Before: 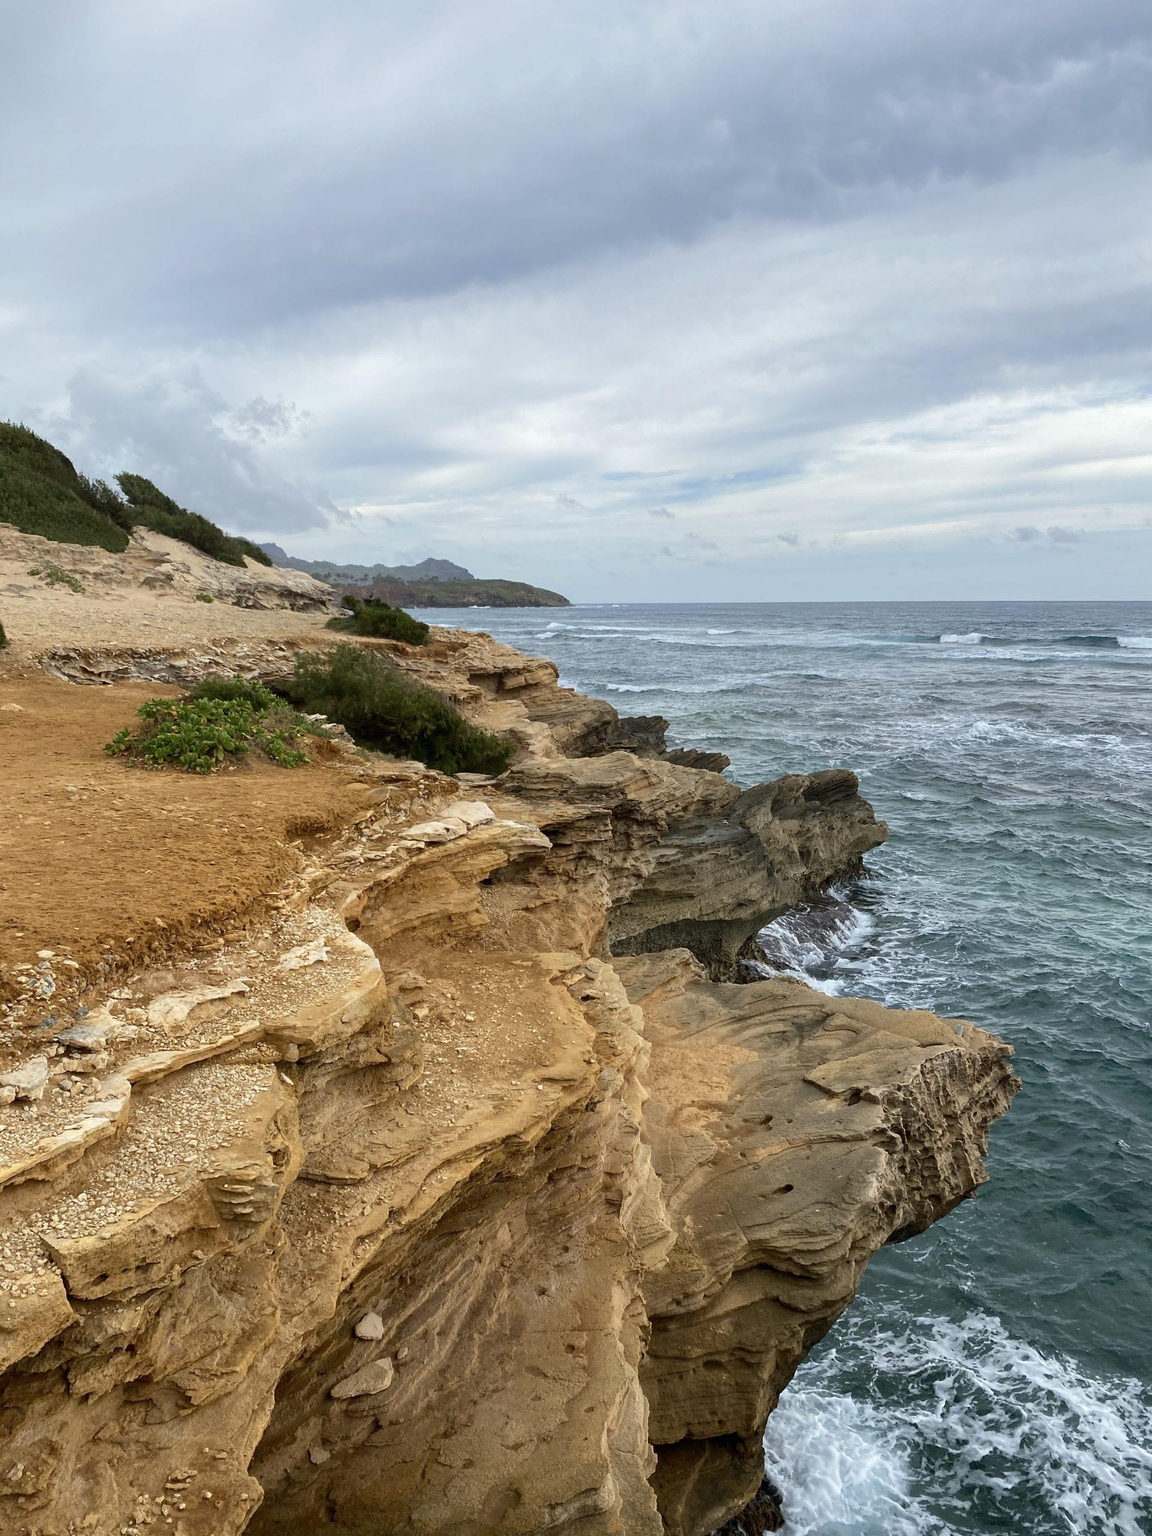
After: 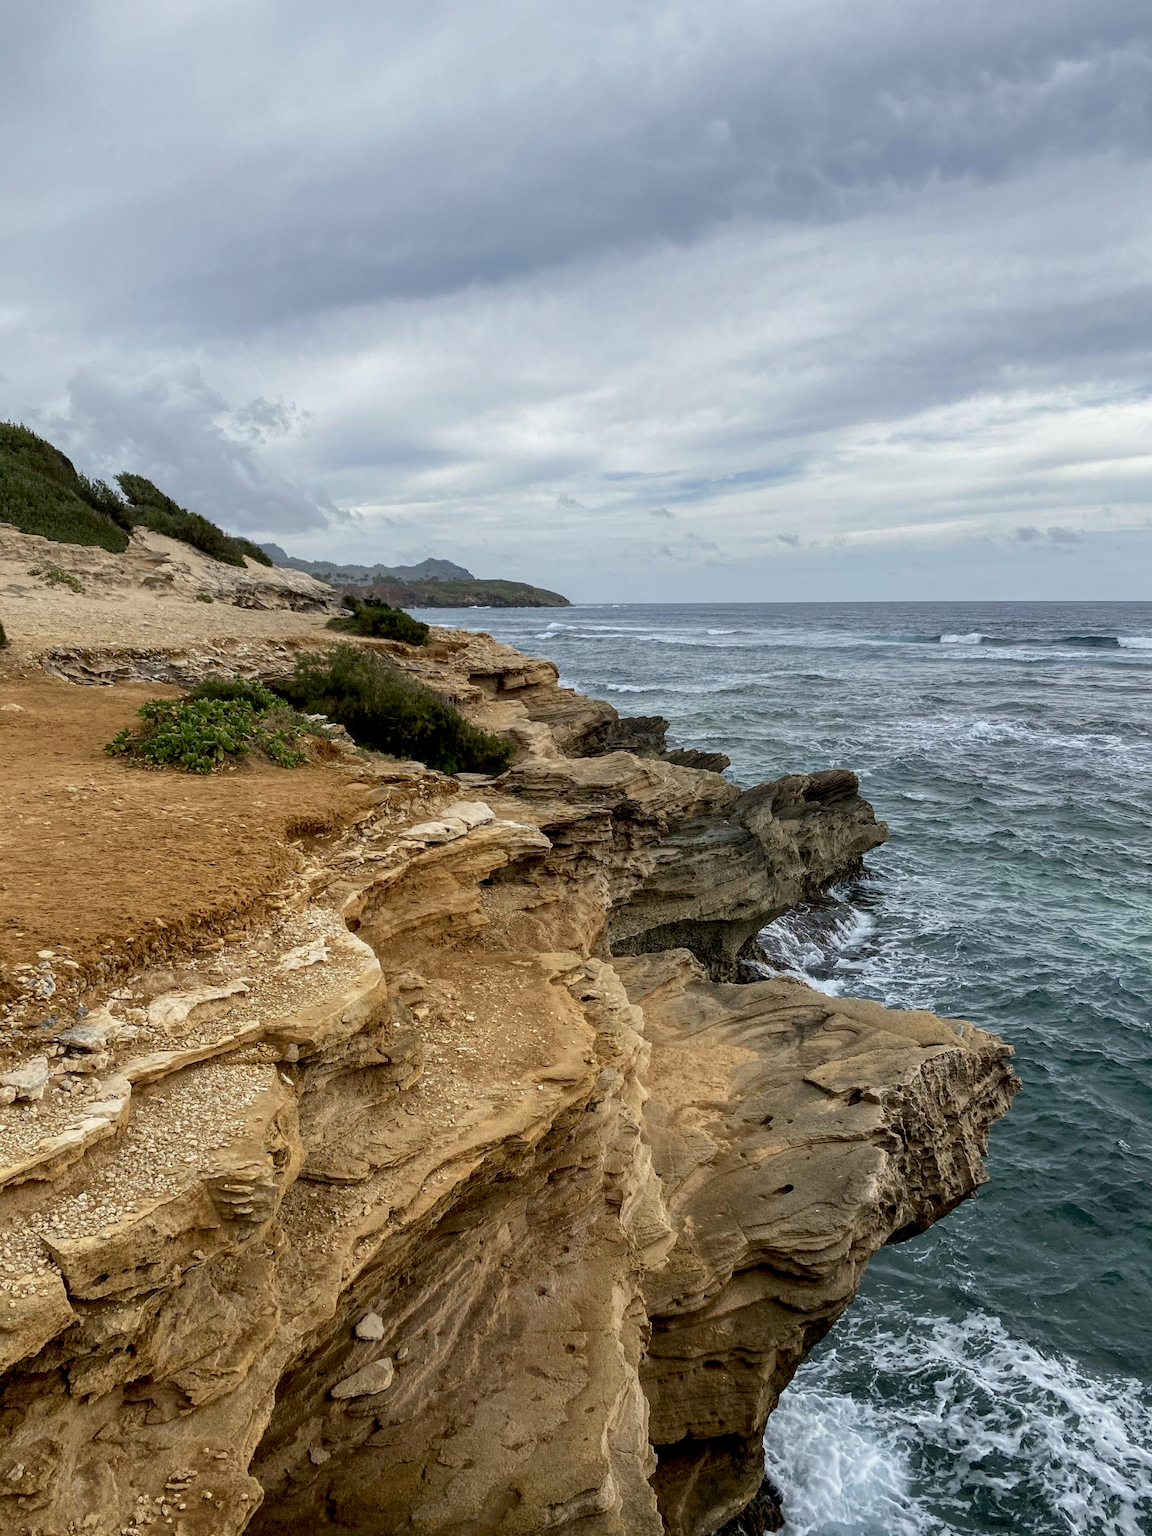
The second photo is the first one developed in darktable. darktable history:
exposure: black level correction 0.006, exposure -0.226 EV, compensate highlight preservation false
local contrast: on, module defaults
